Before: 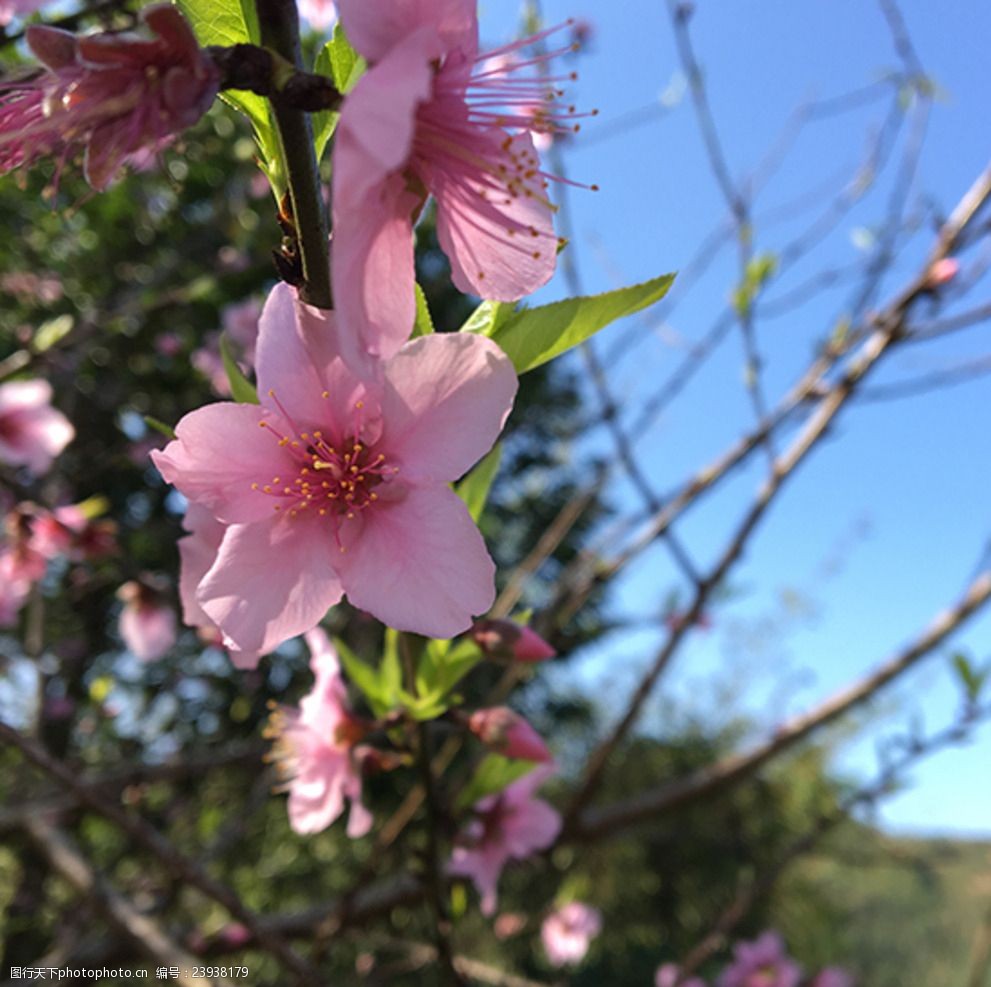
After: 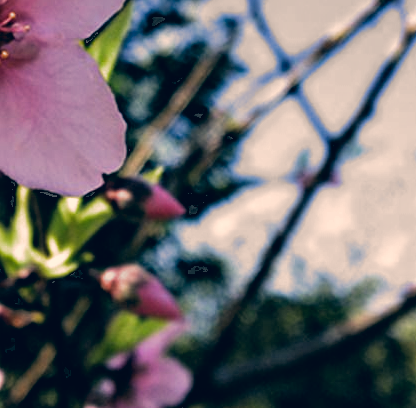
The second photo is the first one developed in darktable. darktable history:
contrast equalizer: octaves 7, y [[0.6 ×6], [0.55 ×6], [0 ×6], [0 ×6], [0 ×6]]
crop: left 37.249%, top 44.832%, right 20.673%, bottom 13.566%
color correction: highlights a* 10.28, highlights b* 14.83, shadows a* -10.34, shadows b* -14.82
filmic rgb: black relative exposure -8.19 EV, white relative exposure 2.2 EV, threshold 3.06 EV, target white luminance 99.879%, hardness 7.16, latitude 75.62%, contrast 1.316, highlights saturation mix -2.65%, shadows ↔ highlights balance 30.07%, add noise in highlights 0.002, preserve chrominance max RGB, color science v3 (2019), use custom middle-gray values true, contrast in highlights soft, enable highlight reconstruction true
